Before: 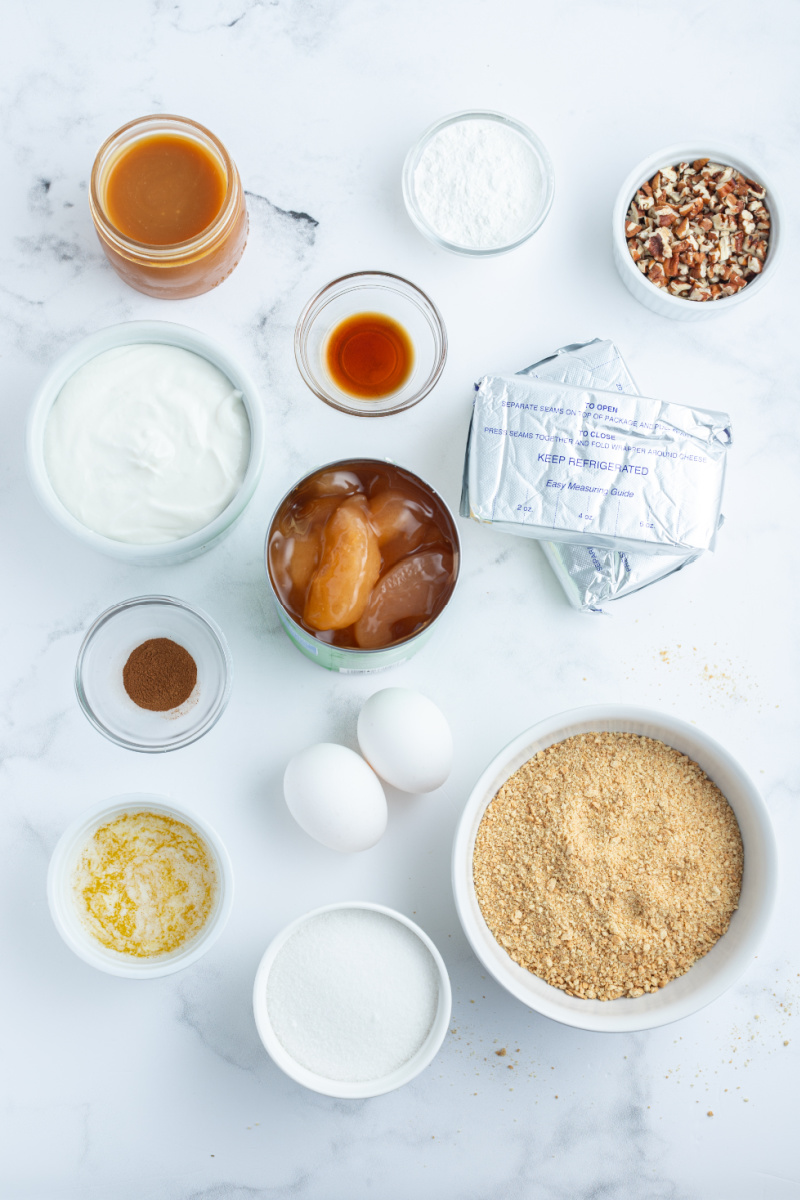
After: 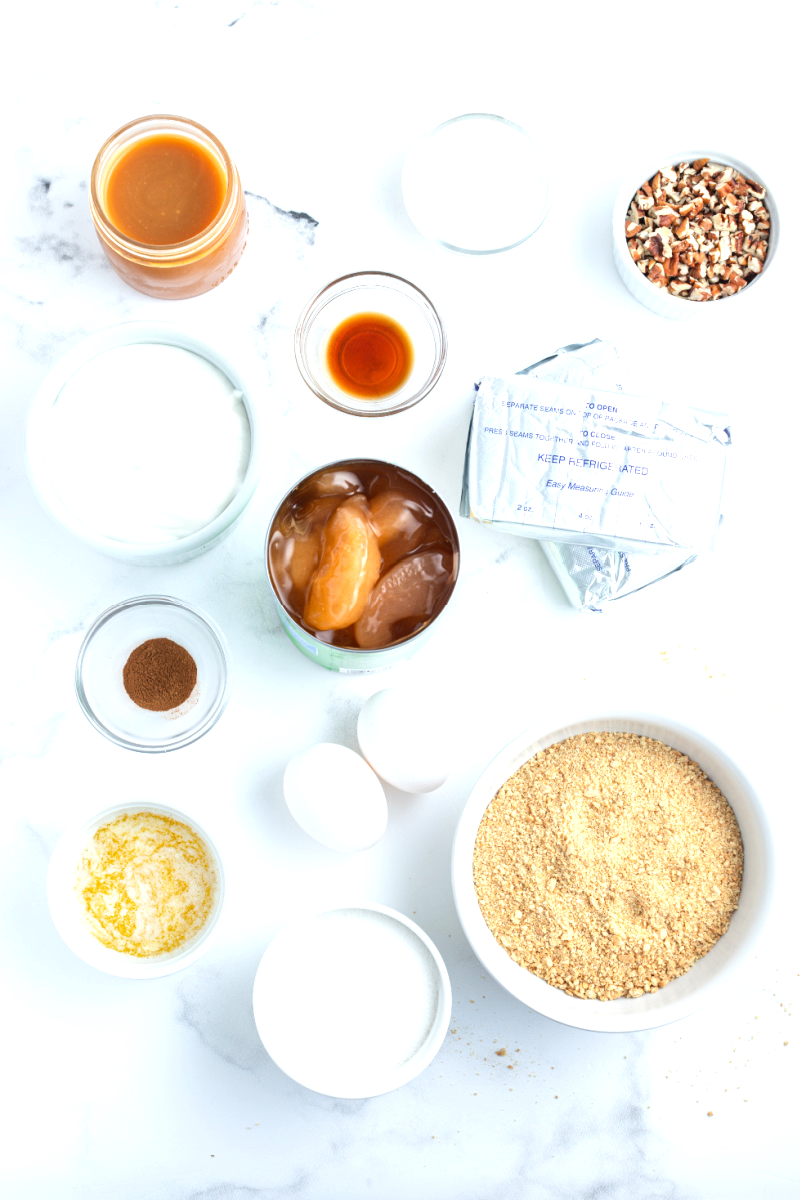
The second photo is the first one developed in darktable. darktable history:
tone equalizer: -8 EV 0.001 EV, -7 EV -0.002 EV, -6 EV 0.002 EV, -5 EV -0.03 EV, -4 EV -0.116 EV, -3 EV -0.169 EV, -2 EV 0.24 EV, -1 EV 0.702 EV, +0 EV 0.493 EV
